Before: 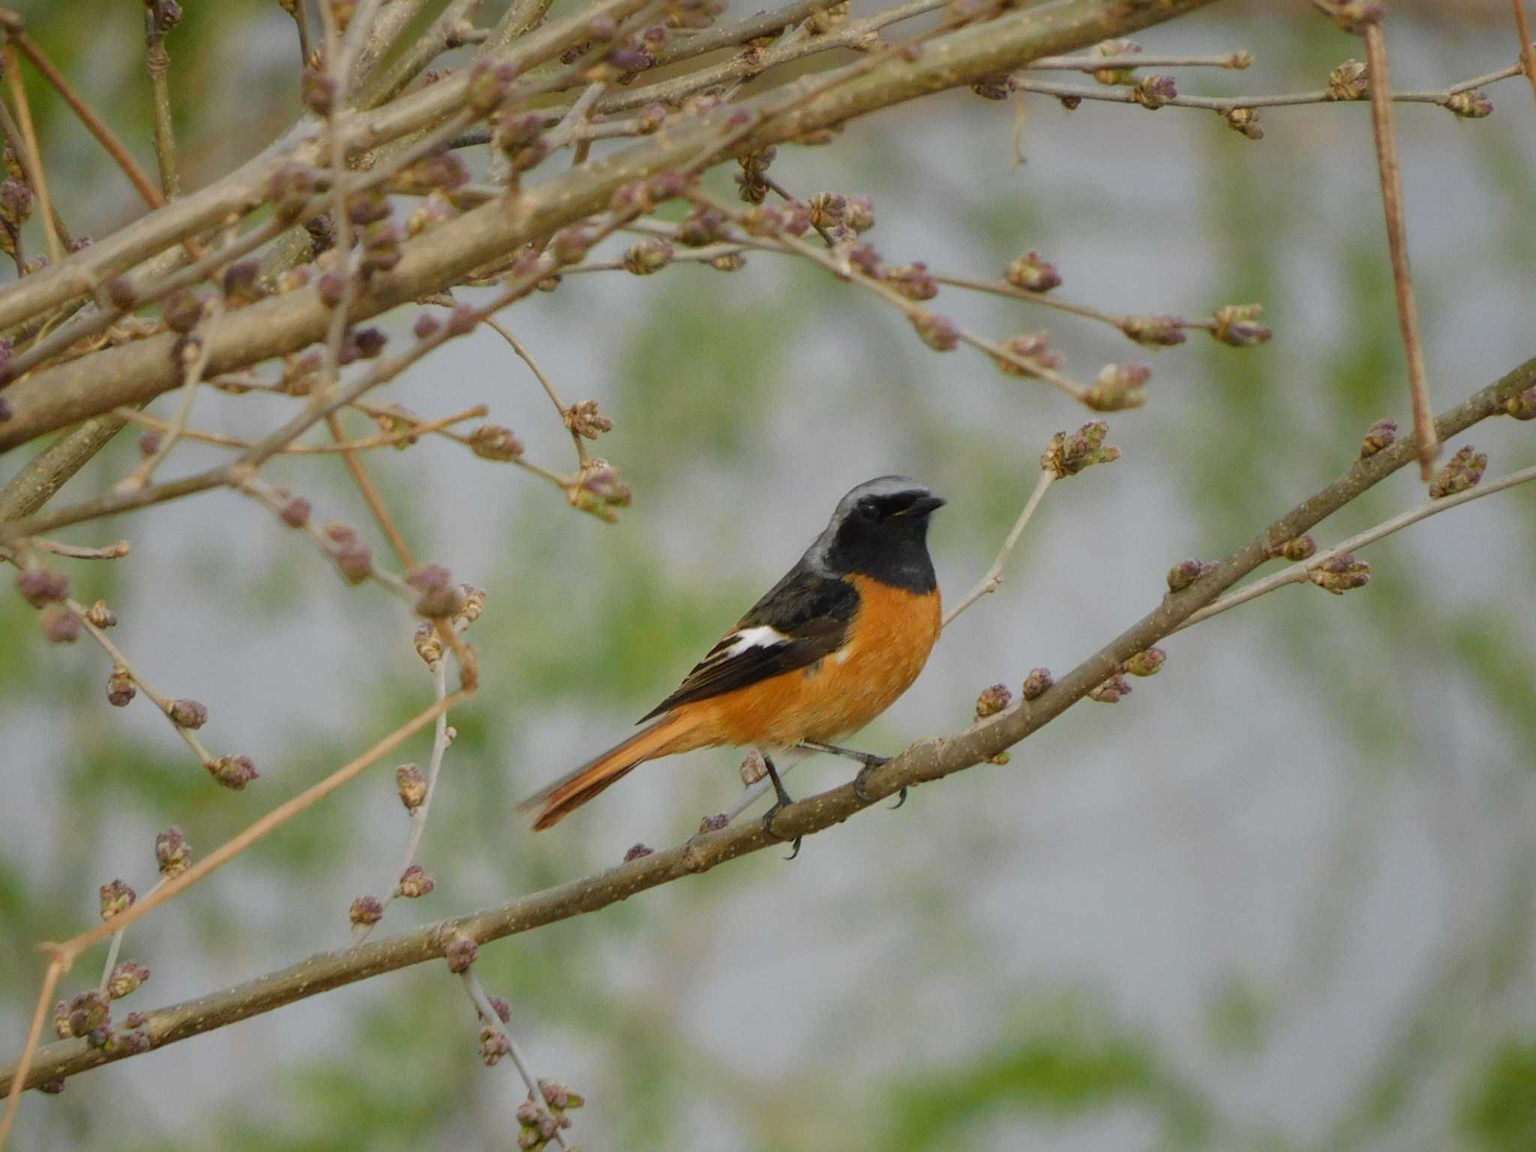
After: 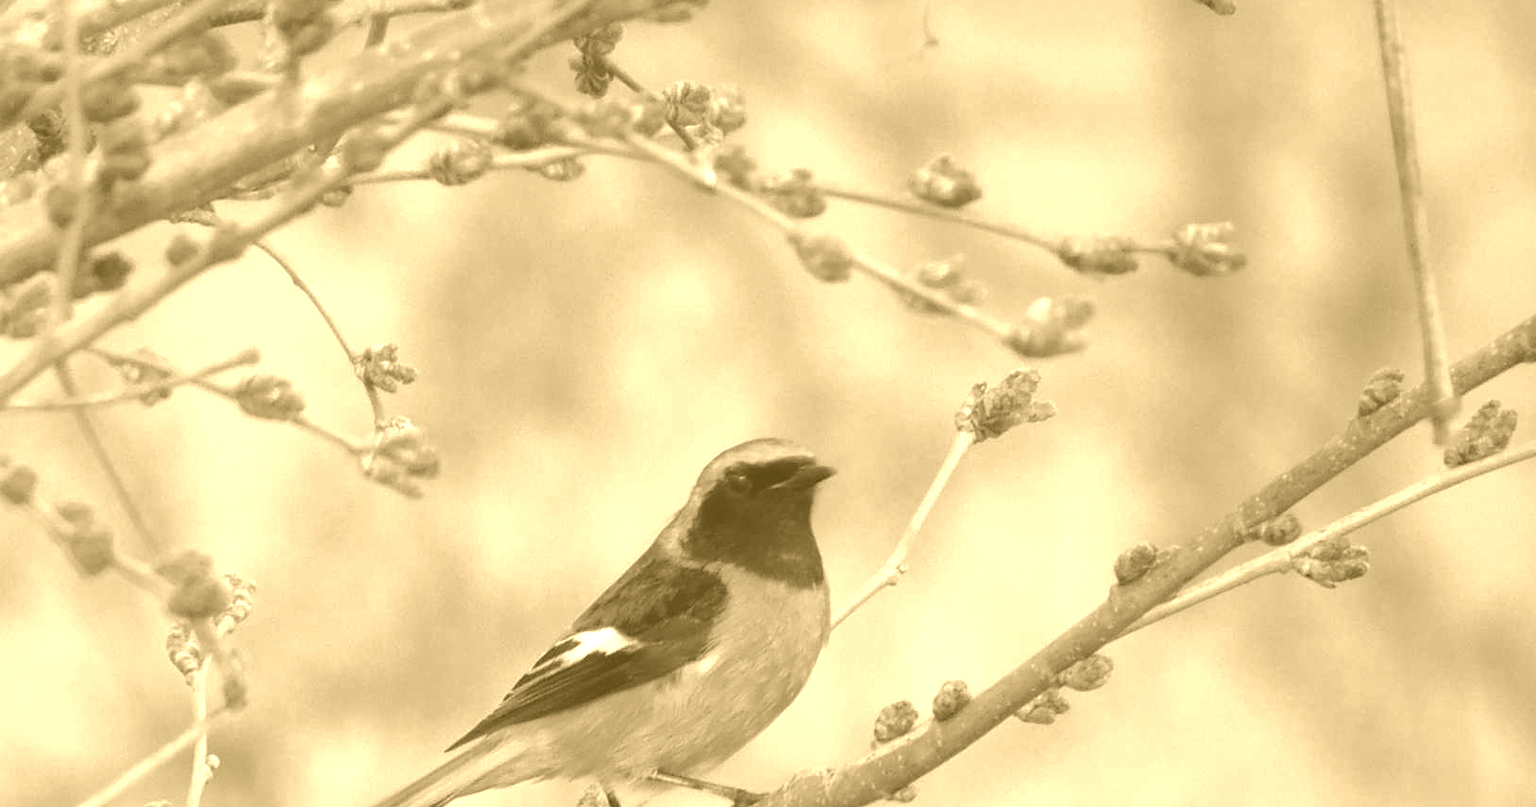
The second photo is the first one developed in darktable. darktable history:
crop: left 18.38%, top 11.092%, right 2.134%, bottom 33.217%
colorize: hue 36°, source mix 100%
base curve: curves: ch0 [(0, 0) (0.257, 0.25) (0.482, 0.586) (0.757, 0.871) (1, 1)]
